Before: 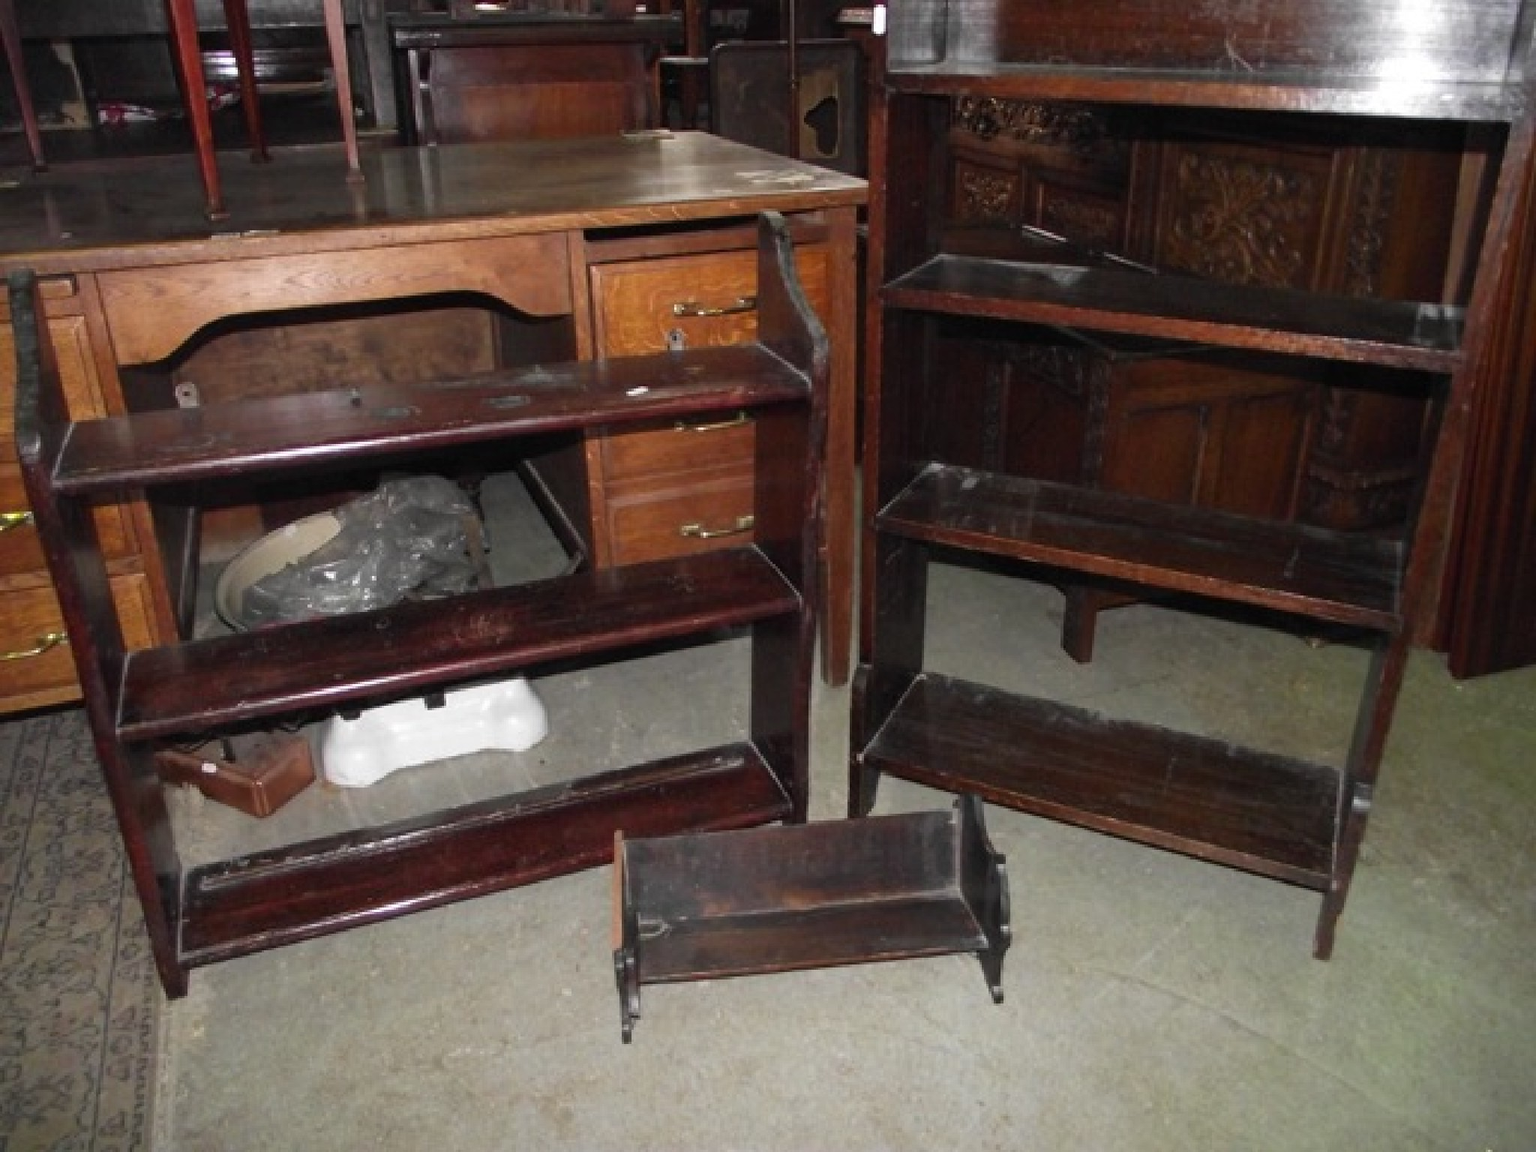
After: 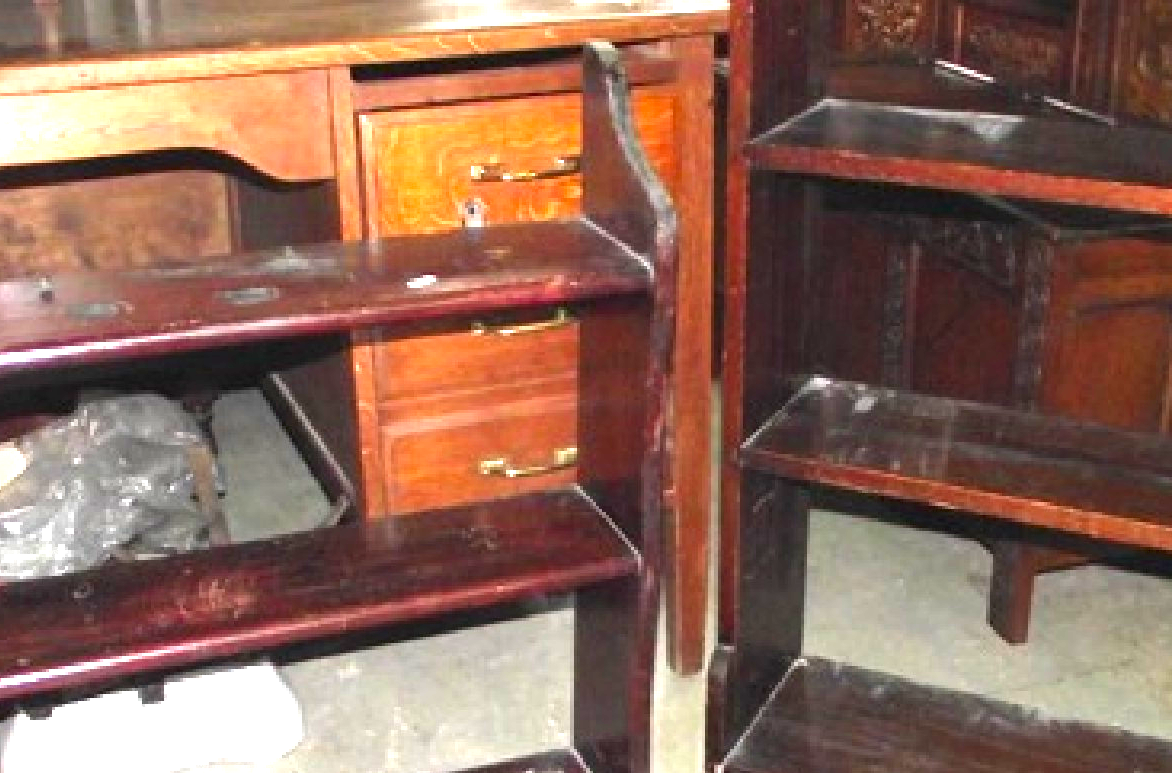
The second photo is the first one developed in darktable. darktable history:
crop: left 20.915%, top 15.673%, right 21.84%, bottom 33.977%
color zones: curves: ch1 [(0.25, 0.61) (0.75, 0.248)]
exposure: black level correction 0, exposure 1.873 EV, compensate highlight preservation false
